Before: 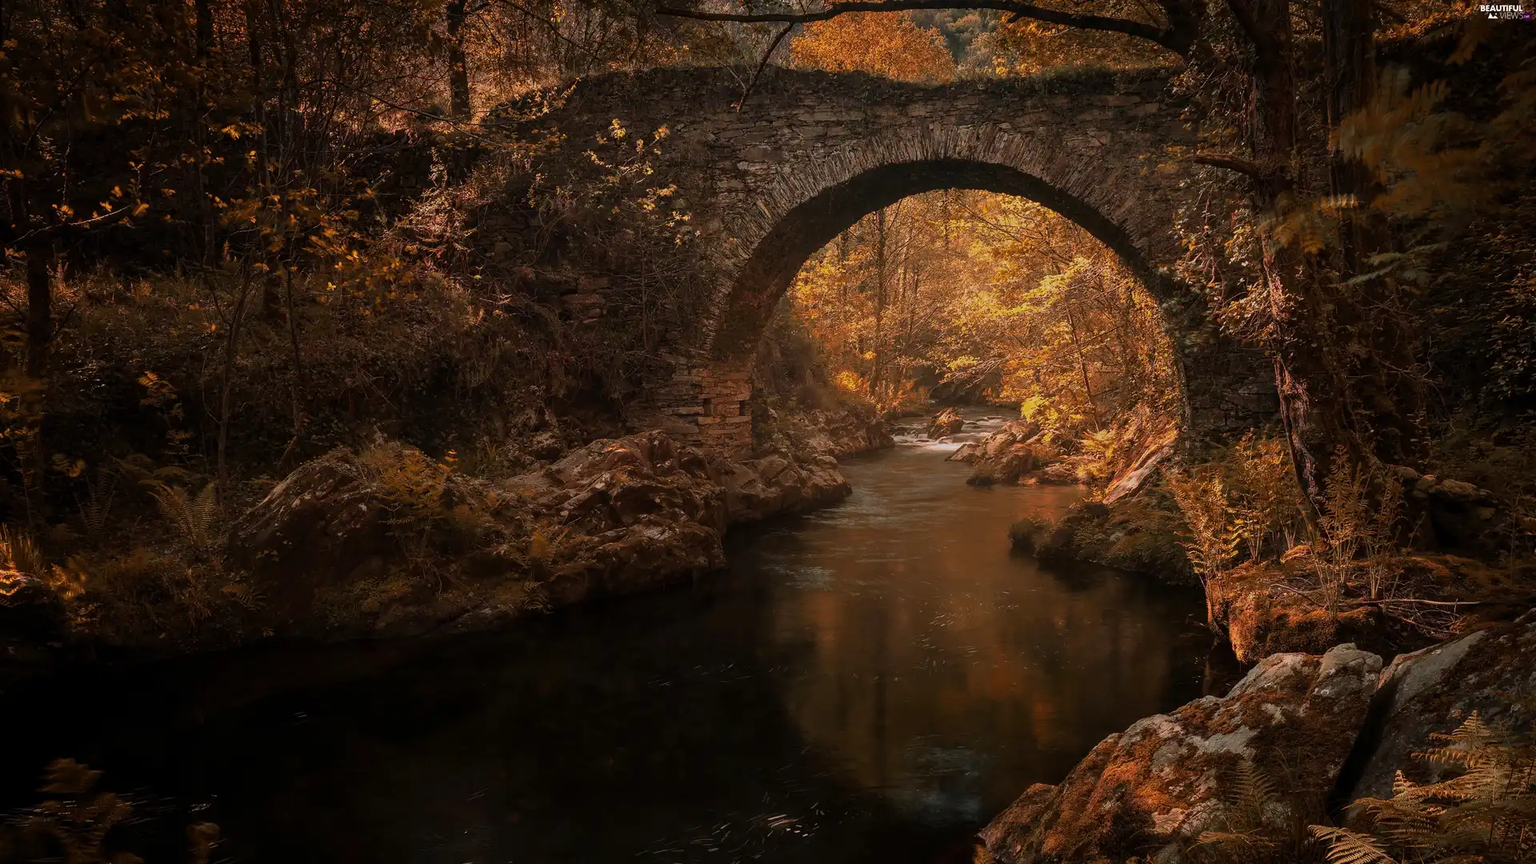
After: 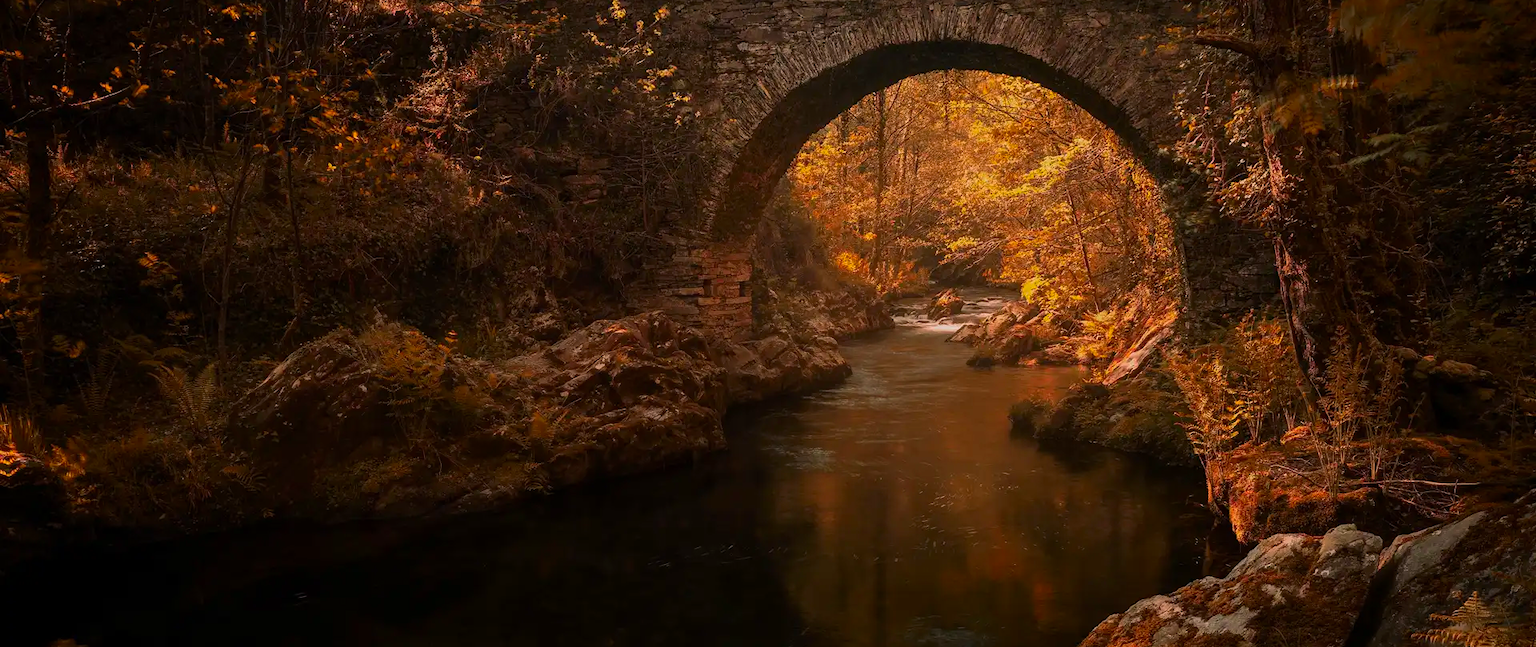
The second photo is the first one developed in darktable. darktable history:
color correction: highlights a* 3.36, highlights b* 2.13, saturation 1.21
contrast brightness saturation: contrast 0.083, saturation 0.022
crop: top 13.886%, bottom 11.125%
